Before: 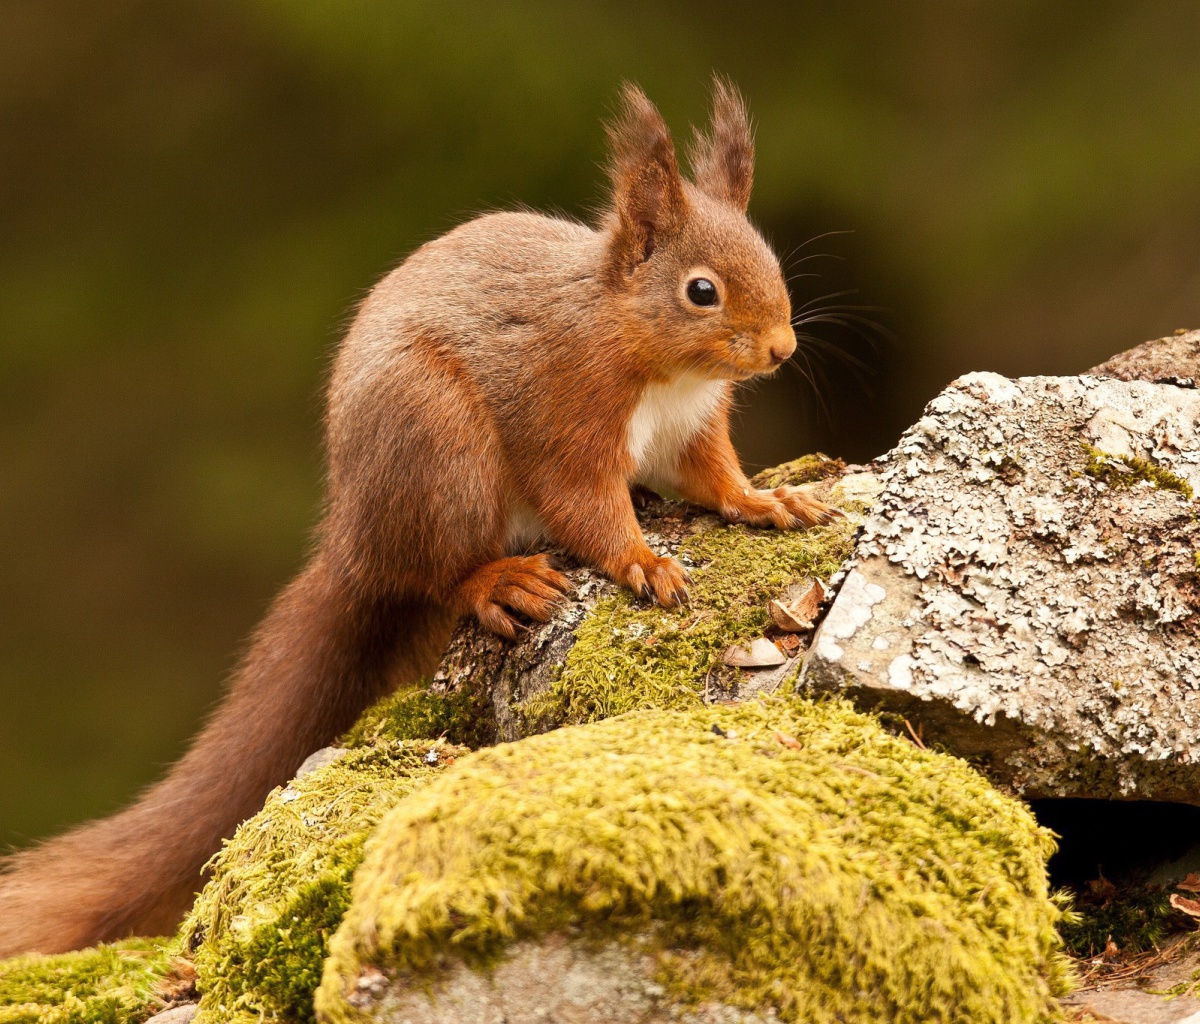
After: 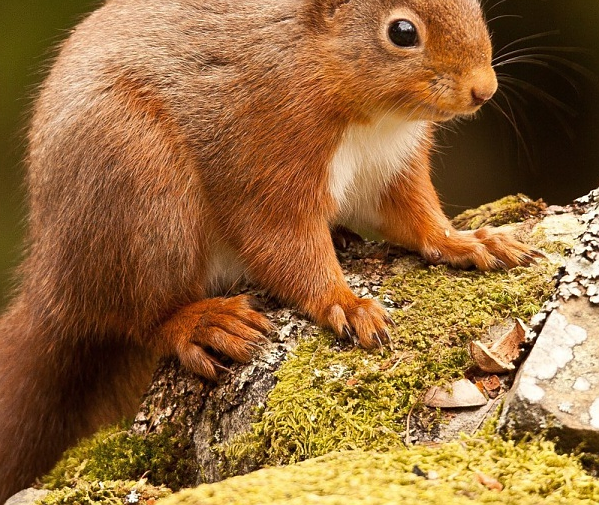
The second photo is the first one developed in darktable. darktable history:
sharpen: radius 0.996
crop: left 24.957%, top 25.293%, right 25.063%, bottom 25.32%
